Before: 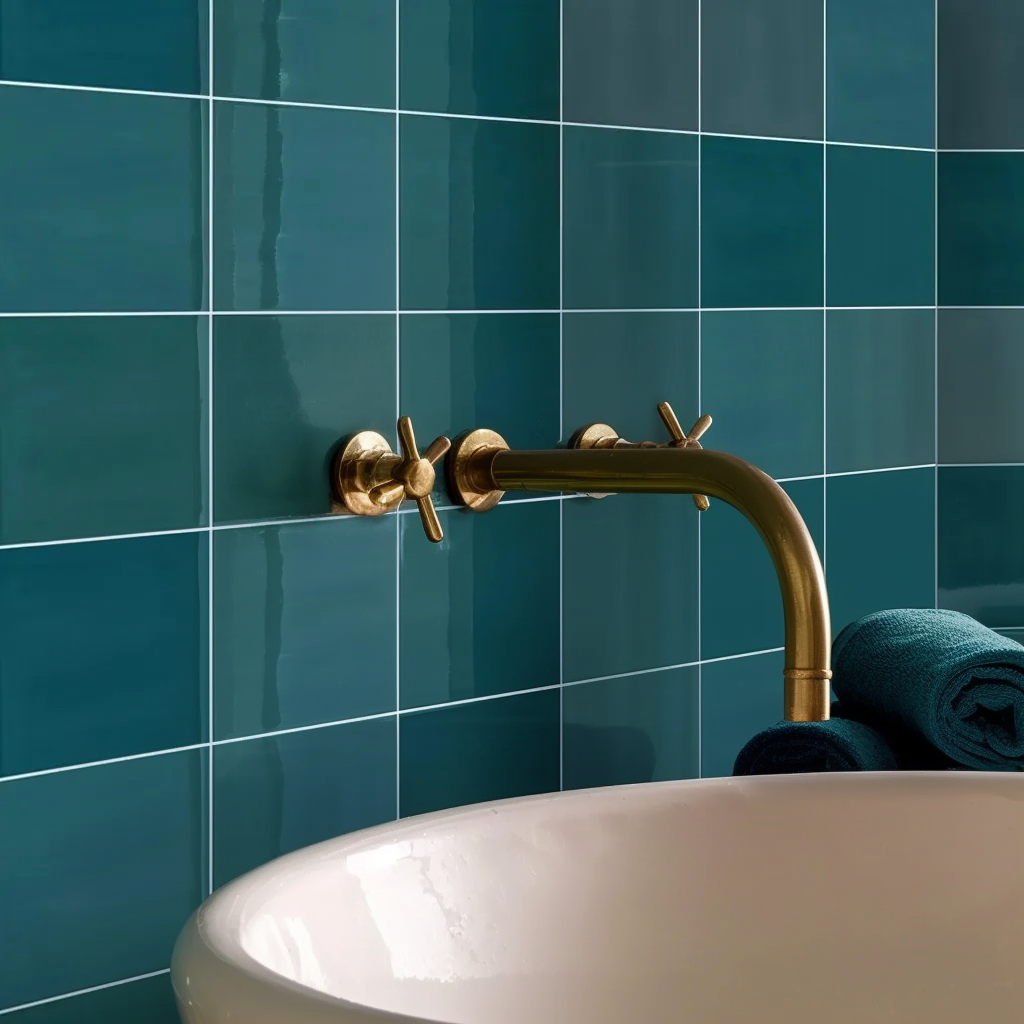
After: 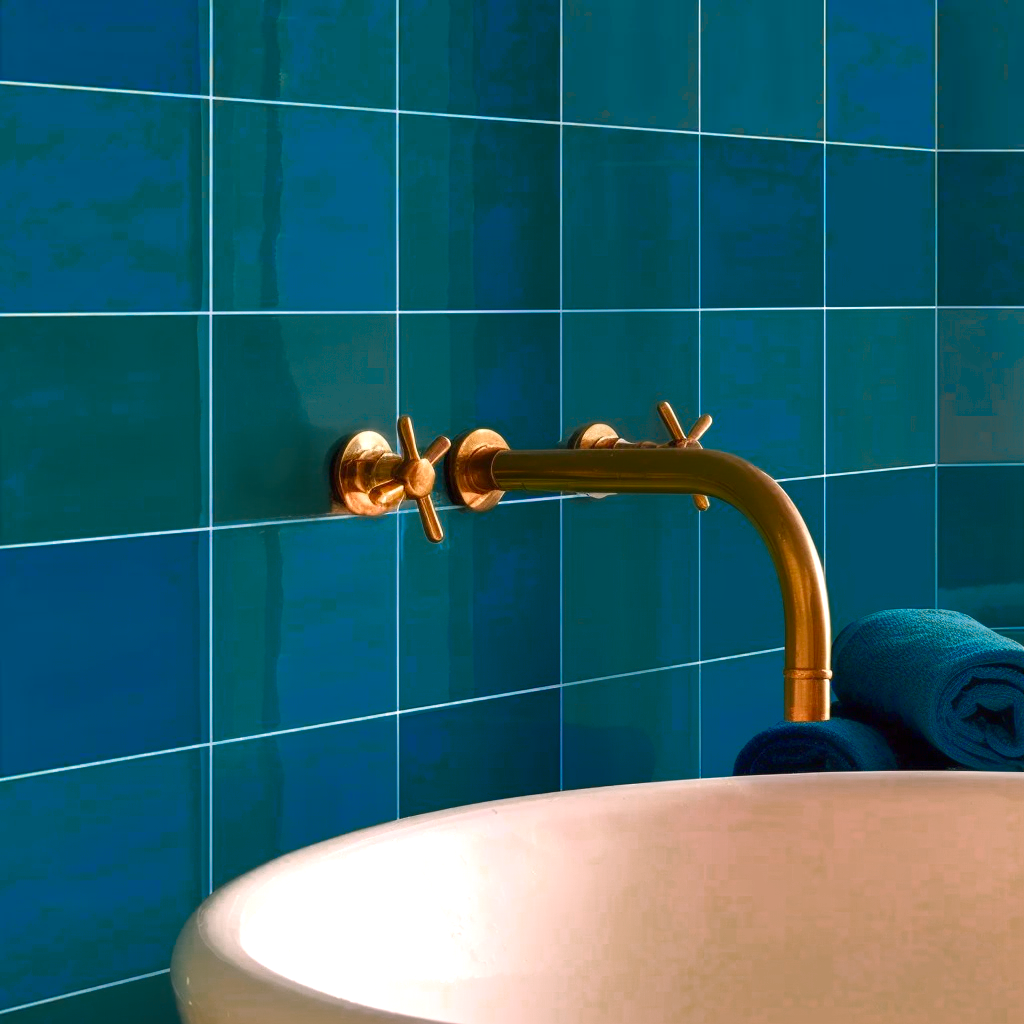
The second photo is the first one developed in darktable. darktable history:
color balance rgb: shadows lift › chroma 0.757%, shadows lift › hue 113.51°, linear chroma grading › global chroma -0.353%, perceptual saturation grading › global saturation 0.793%, contrast -9.86%
color correction: highlights a* 3.33, highlights b* 2.19, saturation 1.24
exposure: black level correction 0, exposure 0.69 EV, compensate exposure bias true, compensate highlight preservation false
color zones: curves: ch0 [(0, 0.553) (0.123, 0.58) (0.23, 0.419) (0.468, 0.155) (0.605, 0.132) (0.723, 0.063) (0.833, 0.172) (0.921, 0.468)]; ch1 [(0.025, 0.645) (0.229, 0.584) (0.326, 0.551) (0.537, 0.446) (0.599, 0.911) (0.708, 1) (0.805, 0.944)]; ch2 [(0.086, 0.468) (0.254, 0.464) (0.638, 0.564) (0.702, 0.592) (0.768, 0.564)]
